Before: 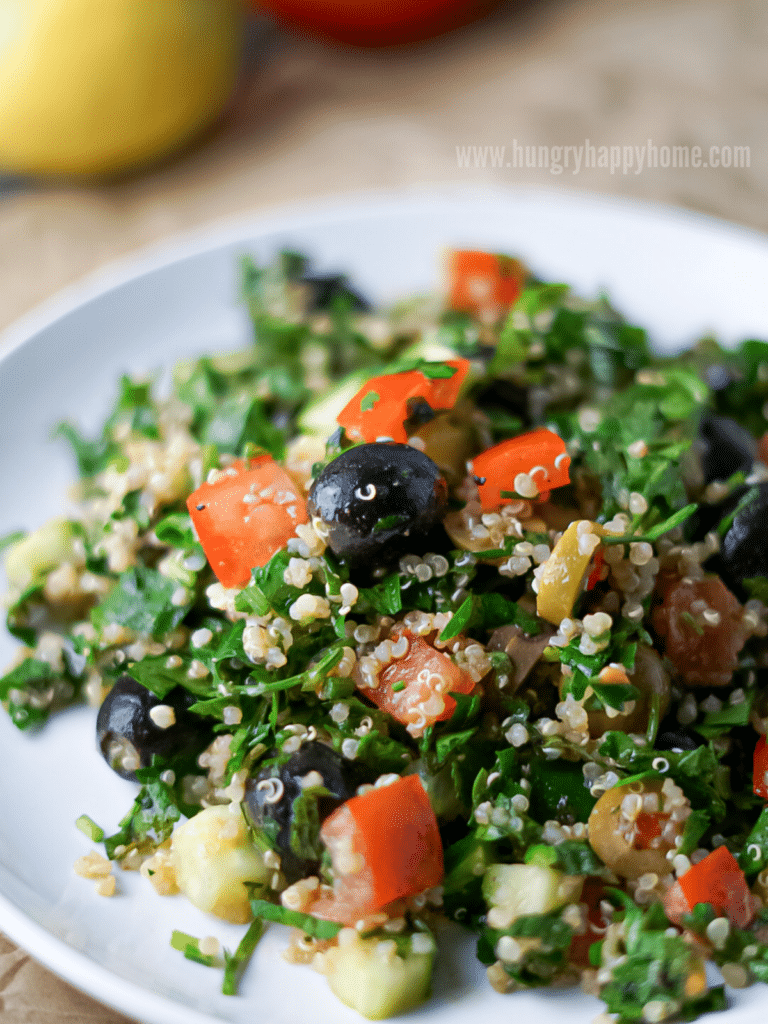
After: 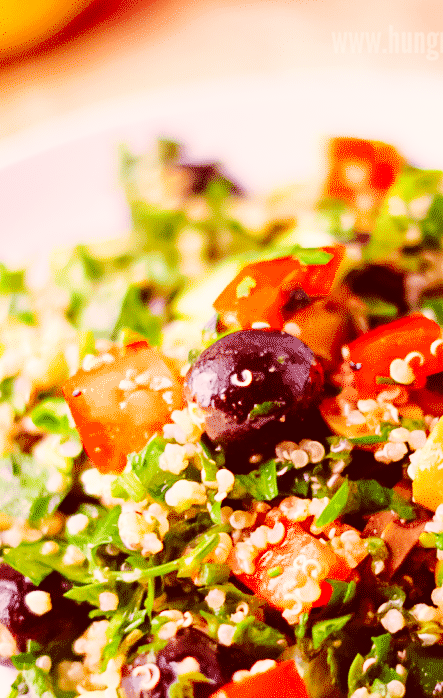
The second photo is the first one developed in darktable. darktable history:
crop: left 16.202%, top 11.208%, right 26.045%, bottom 20.557%
rgb levels: mode RGB, independent channels, levels [[0, 0.474, 1], [0, 0.5, 1], [0, 0.5, 1]]
color correction: highlights a* 9.03, highlights b* 8.71, shadows a* 40, shadows b* 40, saturation 0.8
tone curve: curves: ch0 [(0, 0) (0.003, 0.001) (0.011, 0.005) (0.025, 0.009) (0.044, 0.014) (0.069, 0.019) (0.1, 0.028) (0.136, 0.039) (0.177, 0.073) (0.224, 0.134) (0.277, 0.218) (0.335, 0.343) (0.399, 0.488) (0.468, 0.608) (0.543, 0.699) (0.623, 0.773) (0.709, 0.819) (0.801, 0.852) (0.898, 0.874) (1, 1)], preserve colors none
filmic rgb: black relative exposure -14 EV, white relative exposure 8 EV, threshold 3 EV, hardness 3.74, latitude 50%, contrast 0.5, color science v5 (2021), contrast in shadows safe, contrast in highlights safe, enable highlight reconstruction true
levels: mode automatic, black 0.023%, white 99.97%, levels [0.062, 0.494, 0.925]
shadows and highlights: radius 125.46, shadows 21.19, highlights -21.19, low approximation 0.01
